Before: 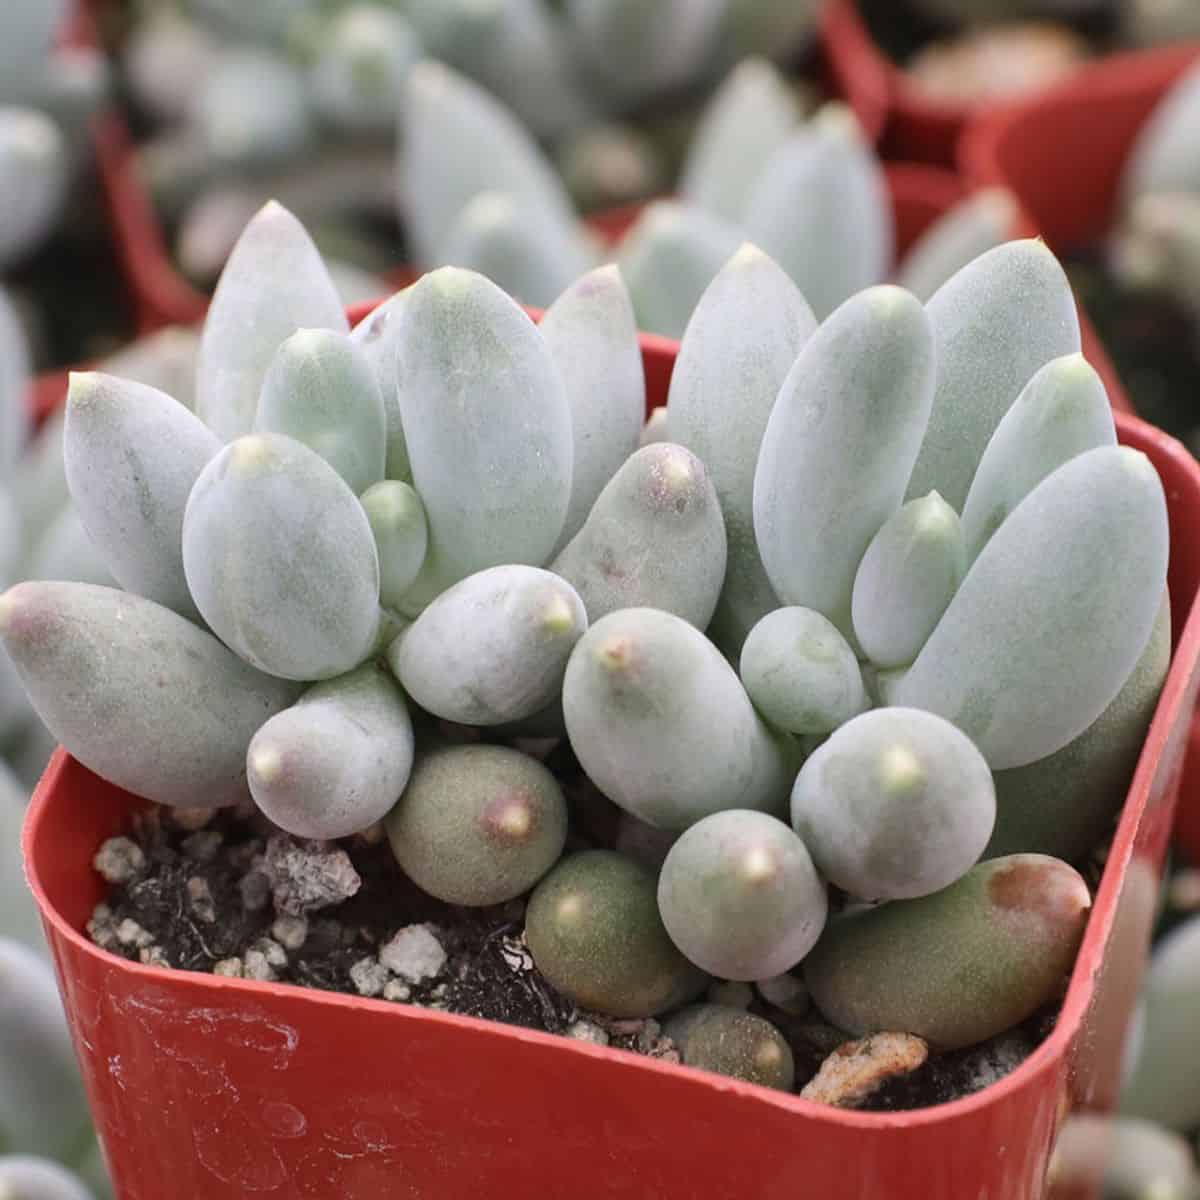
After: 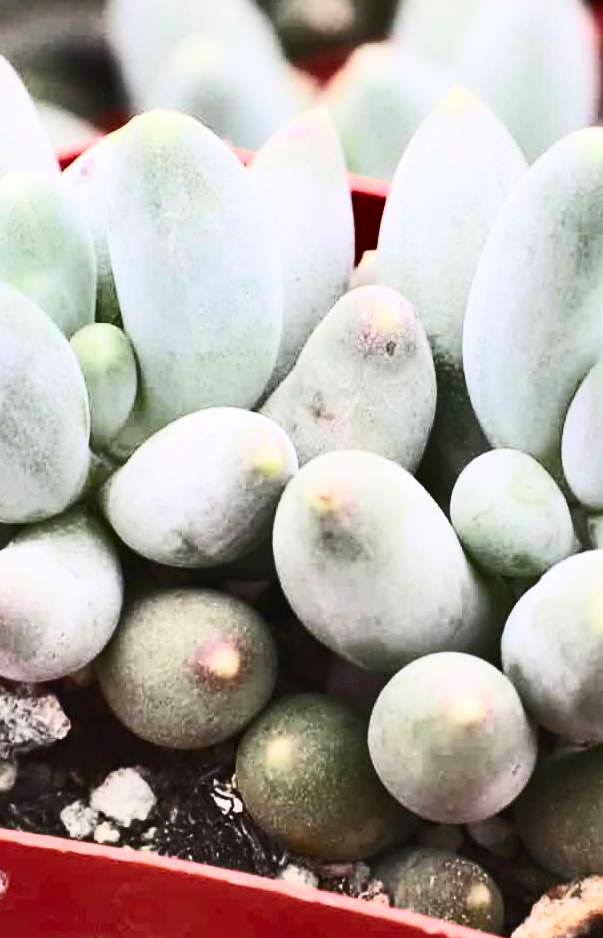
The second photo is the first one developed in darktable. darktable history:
shadows and highlights: soften with gaussian
contrast brightness saturation: contrast 0.63, brightness 0.351, saturation 0.144
crop and rotate: angle 0.025°, left 24.22%, top 13.085%, right 25.446%, bottom 8.649%
